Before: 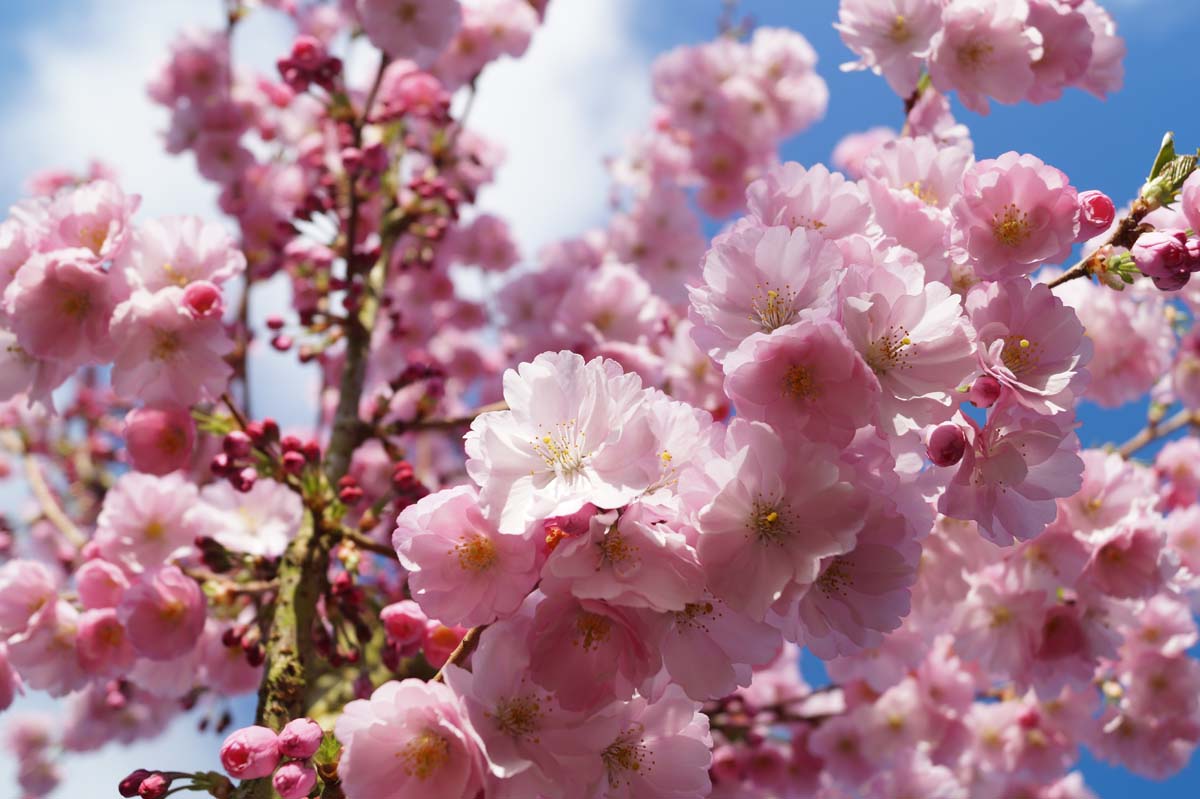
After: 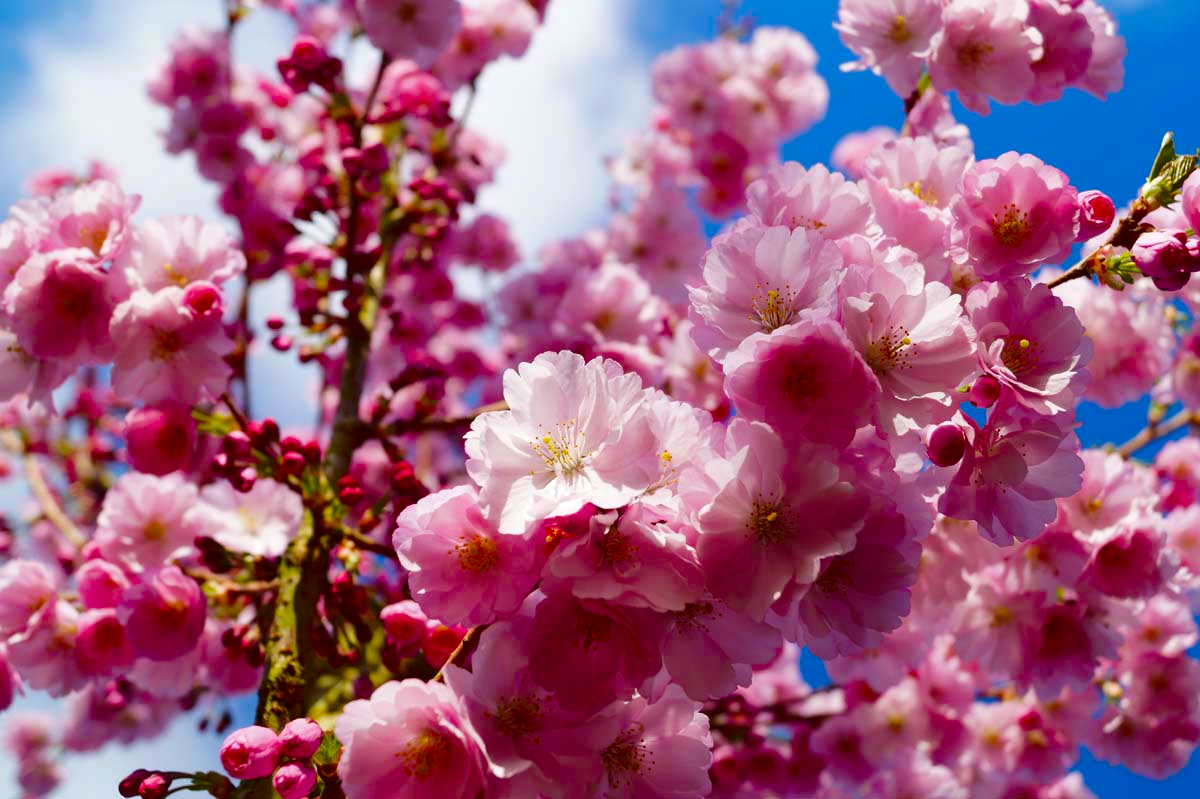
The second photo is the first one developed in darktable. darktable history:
contrast brightness saturation: contrast 0.1, brightness -0.26, saturation 0.14
color balance rgb: perceptual saturation grading › global saturation 25%, perceptual brilliance grading › mid-tones 10%, perceptual brilliance grading › shadows 15%, global vibrance 20%
